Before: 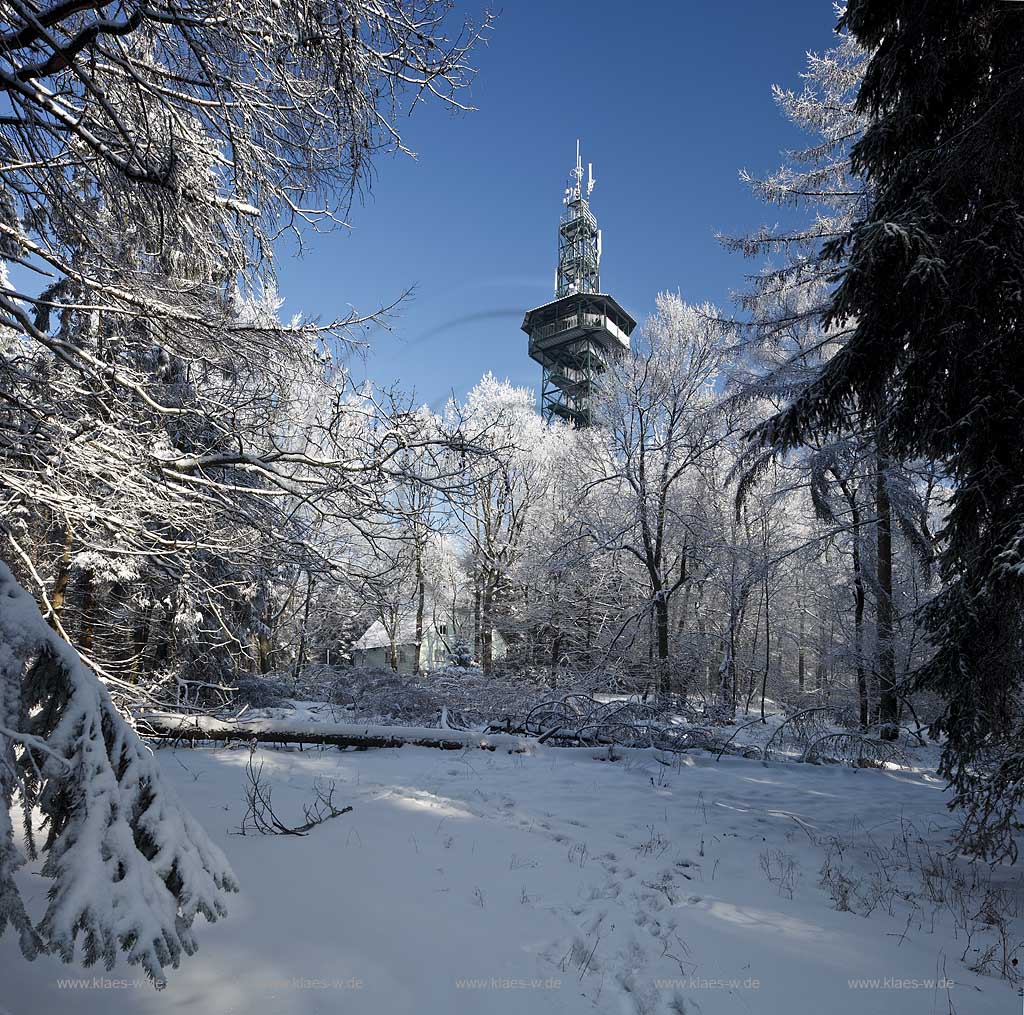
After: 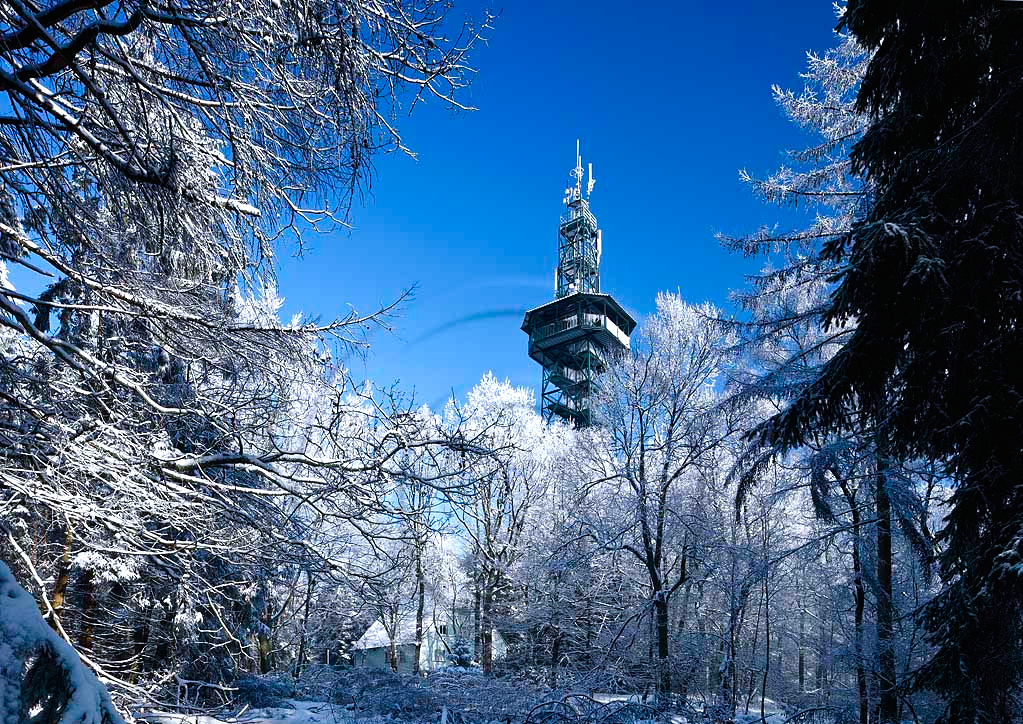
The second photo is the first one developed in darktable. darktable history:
tone equalizer: on, module defaults
color balance rgb: shadows lift › chroma 1%, shadows lift › hue 217.2°, power › hue 310.8°, highlights gain › chroma 2%, highlights gain › hue 44.4°, global offset › luminance 0.25%, global offset › hue 171.6°, perceptual saturation grading › global saturation 14.09%, perceptual saturation grading › highlights -30%, perceptual saturation grading › shadows 50.67%, global vibrance 25%, contrast 20%
white balance: red 0.926, green 1.003, blue 1.133
crop: bottom 28.576%
